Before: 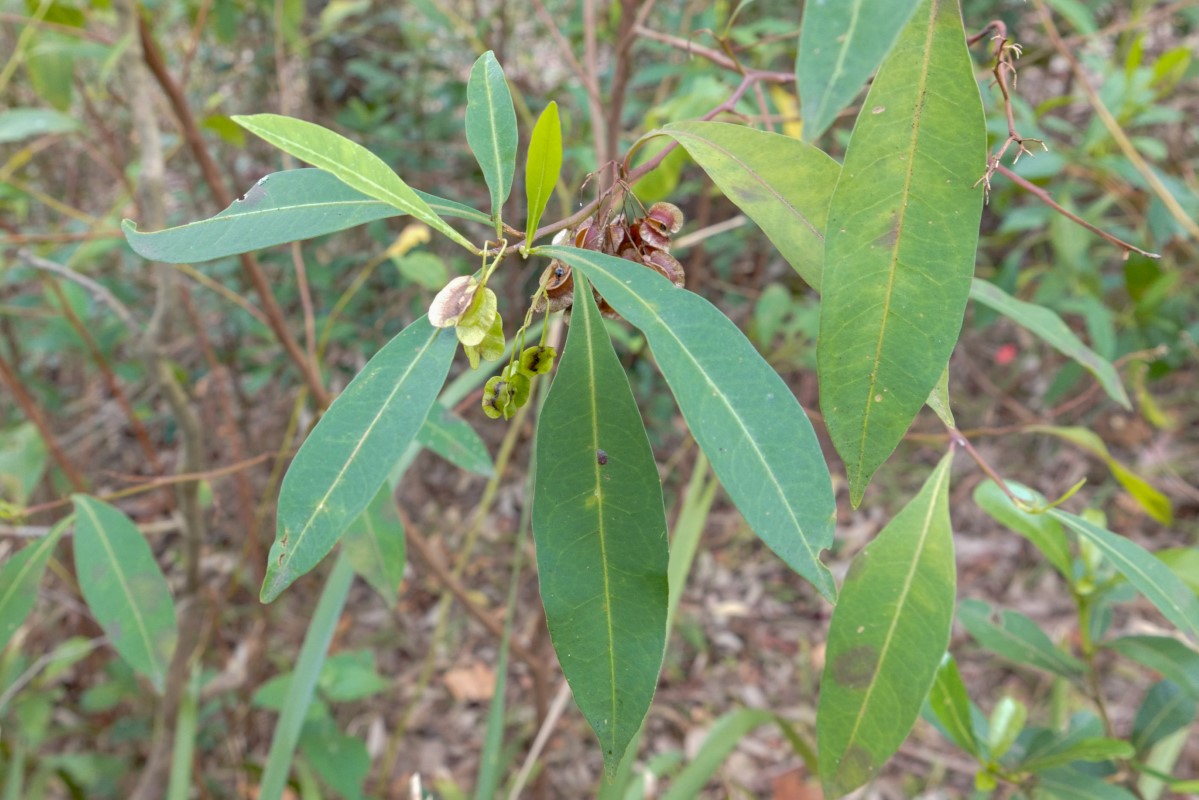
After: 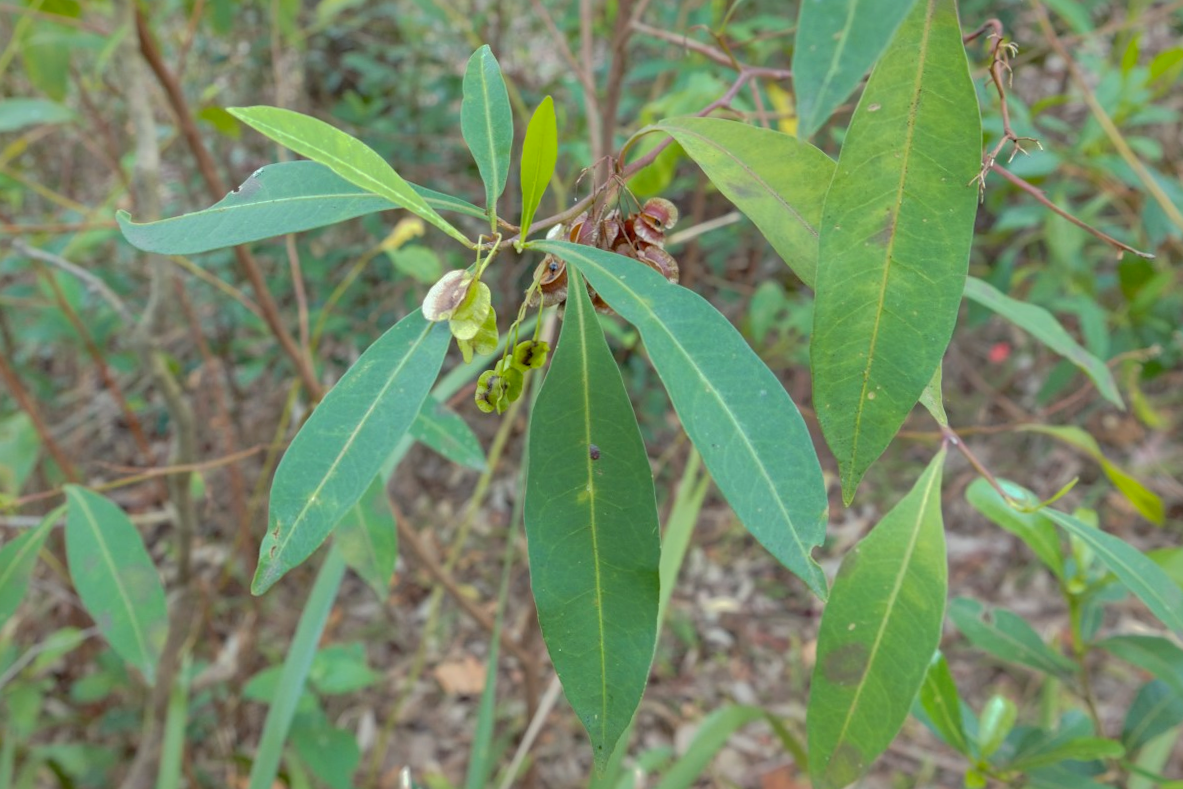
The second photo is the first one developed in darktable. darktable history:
shadows and highlights: shadows 25, highlights -70
crop and rotate: angle -0.5°
color correction: highlights a* -6.69, highlights b* 0.49
